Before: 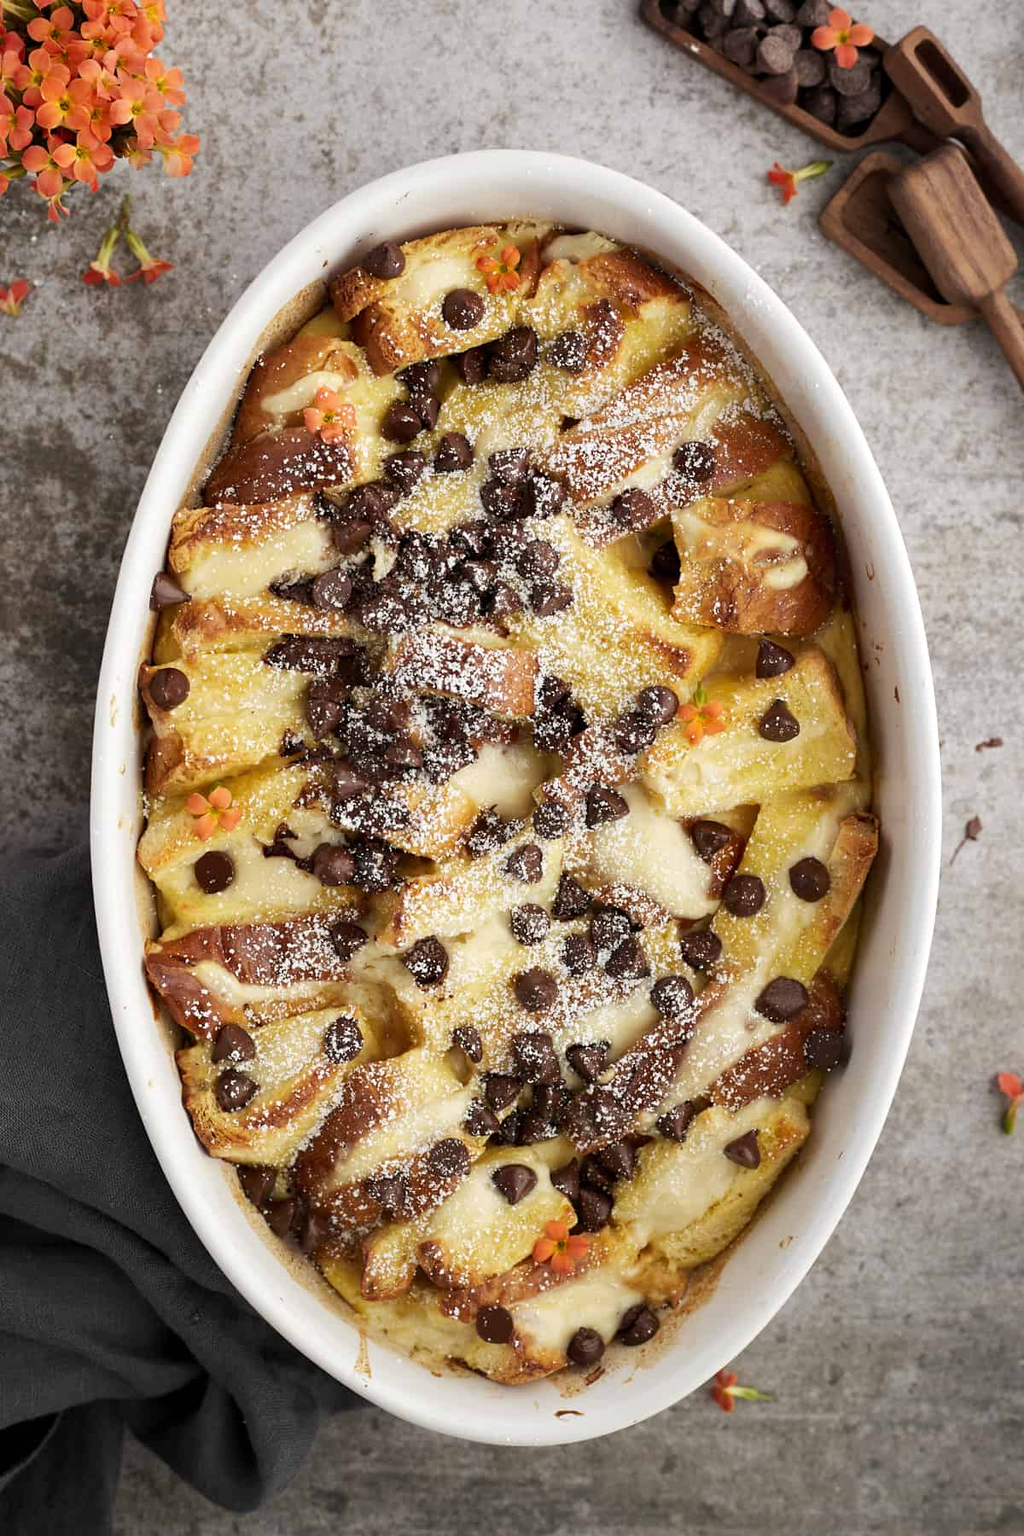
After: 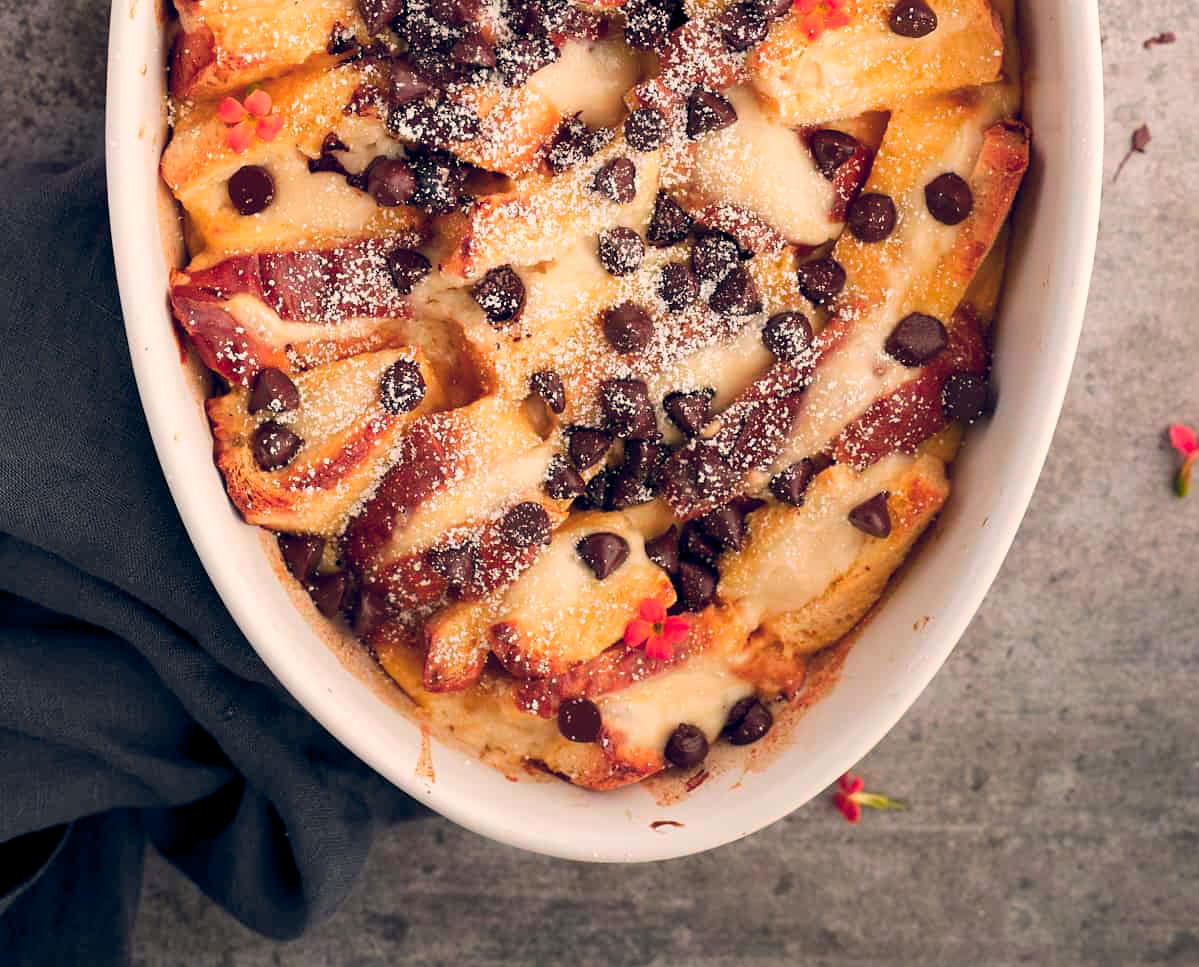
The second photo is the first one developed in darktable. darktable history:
color balance rgb: shadows lift › hue 87.51°, highlights gain › chroma 3.21%, highlights gain › hue 55.1°, global offset › chroma 0.15%, global offset › hue 253.66°, linear chroma grading › global chroma 0.5%
crop and rotate: top 46.237%
color zones: curves: ch1 [(0.235, 0.558) (0.75, 0.5)]; ch2 [(0.25, 0.462) (0.749, 0.457)], mix 25.94%
